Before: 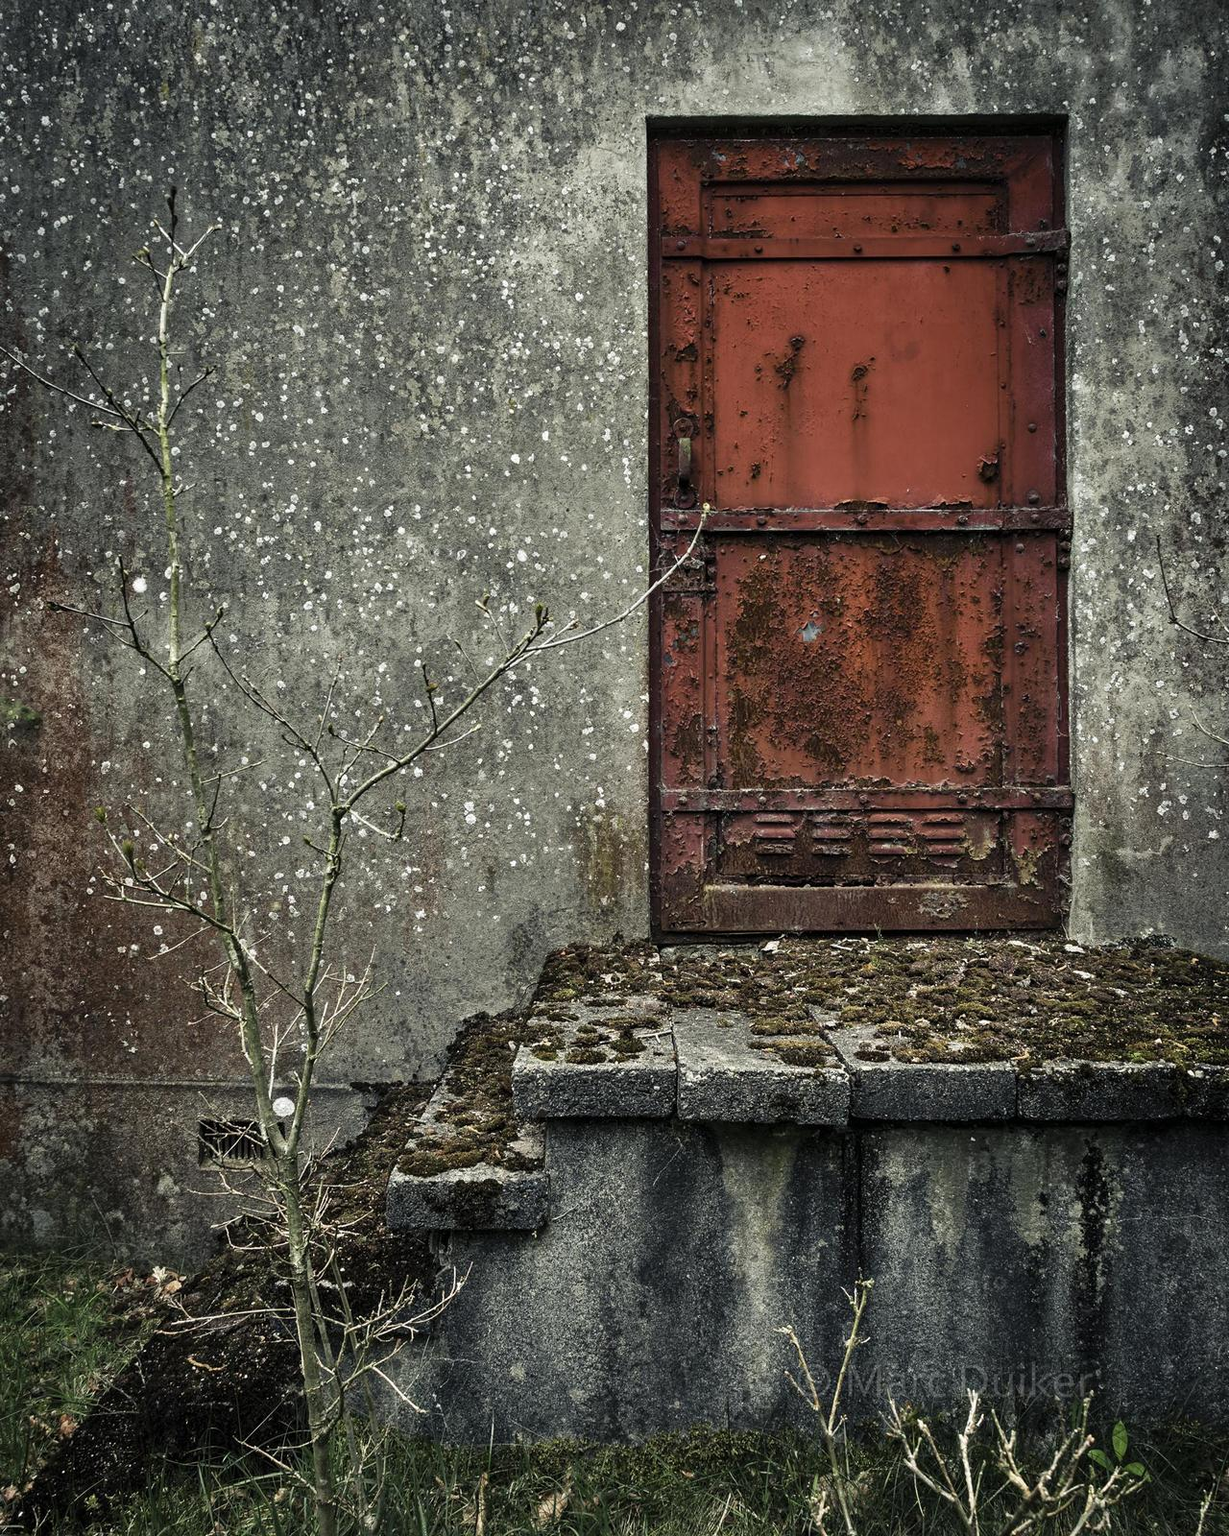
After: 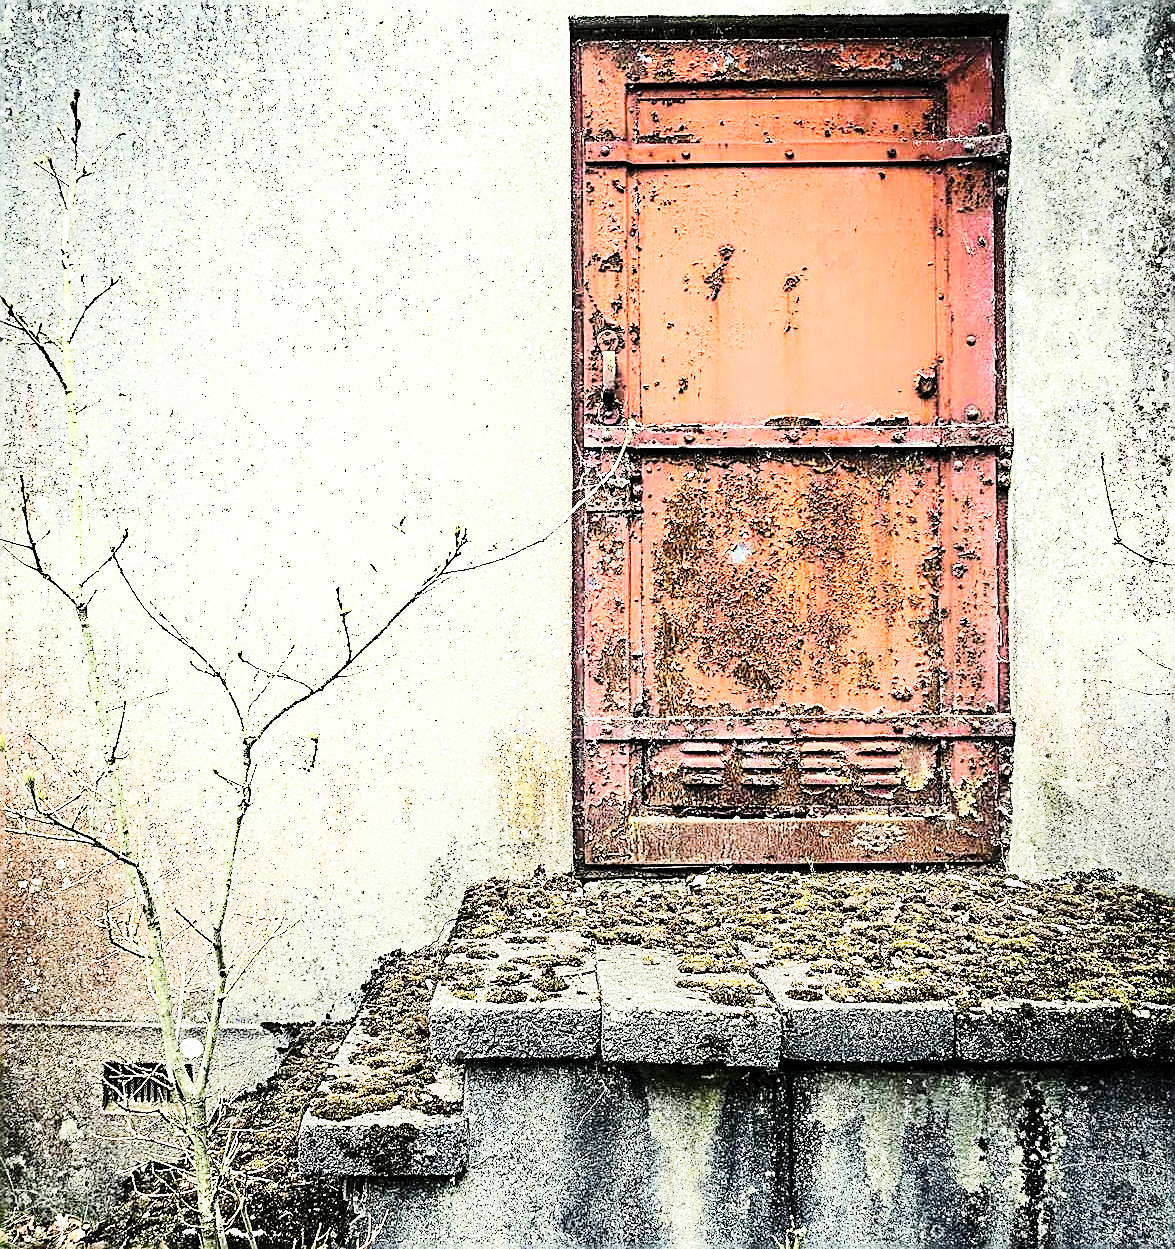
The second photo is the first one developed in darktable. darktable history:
shadows and highlights: shadows -21.8, highlights 98.06, highlights color adjustment 46.48%, soften with gaussian
crop: left 8.187%, top 6.619%, bottom 15.283%
exposure: exposure 0.914 EV, compensate highlight preservation false
tone equalizer: -7 EV 0.142 EV, -6 EV 0.639 EV, -5 EV 1.11 EV, -4 EV 1.29 EV, -3 EV 1.18 EV, -2 EV 0.6 EV, -1 EV 0.159 EV, edges refinement/feathering 500, mask exposure compensation -1.57 EV, preserve details no
base curve: curves: ch0 [(0, 0) (0.036, 0.025) (0.121, 0.166) (0.206, 0.329) (0.605, 0.79) (1, 1)], preserve colors none
sharpen: radius 1.693, amount 1.303
color balance rgb: global offset › luminance -0.281%, global offset › hue 261.42°, linear chroma grading › mid-tones 7.496%, perceptual saturation grading › global saturation 0.956%, global vibrance 20%
